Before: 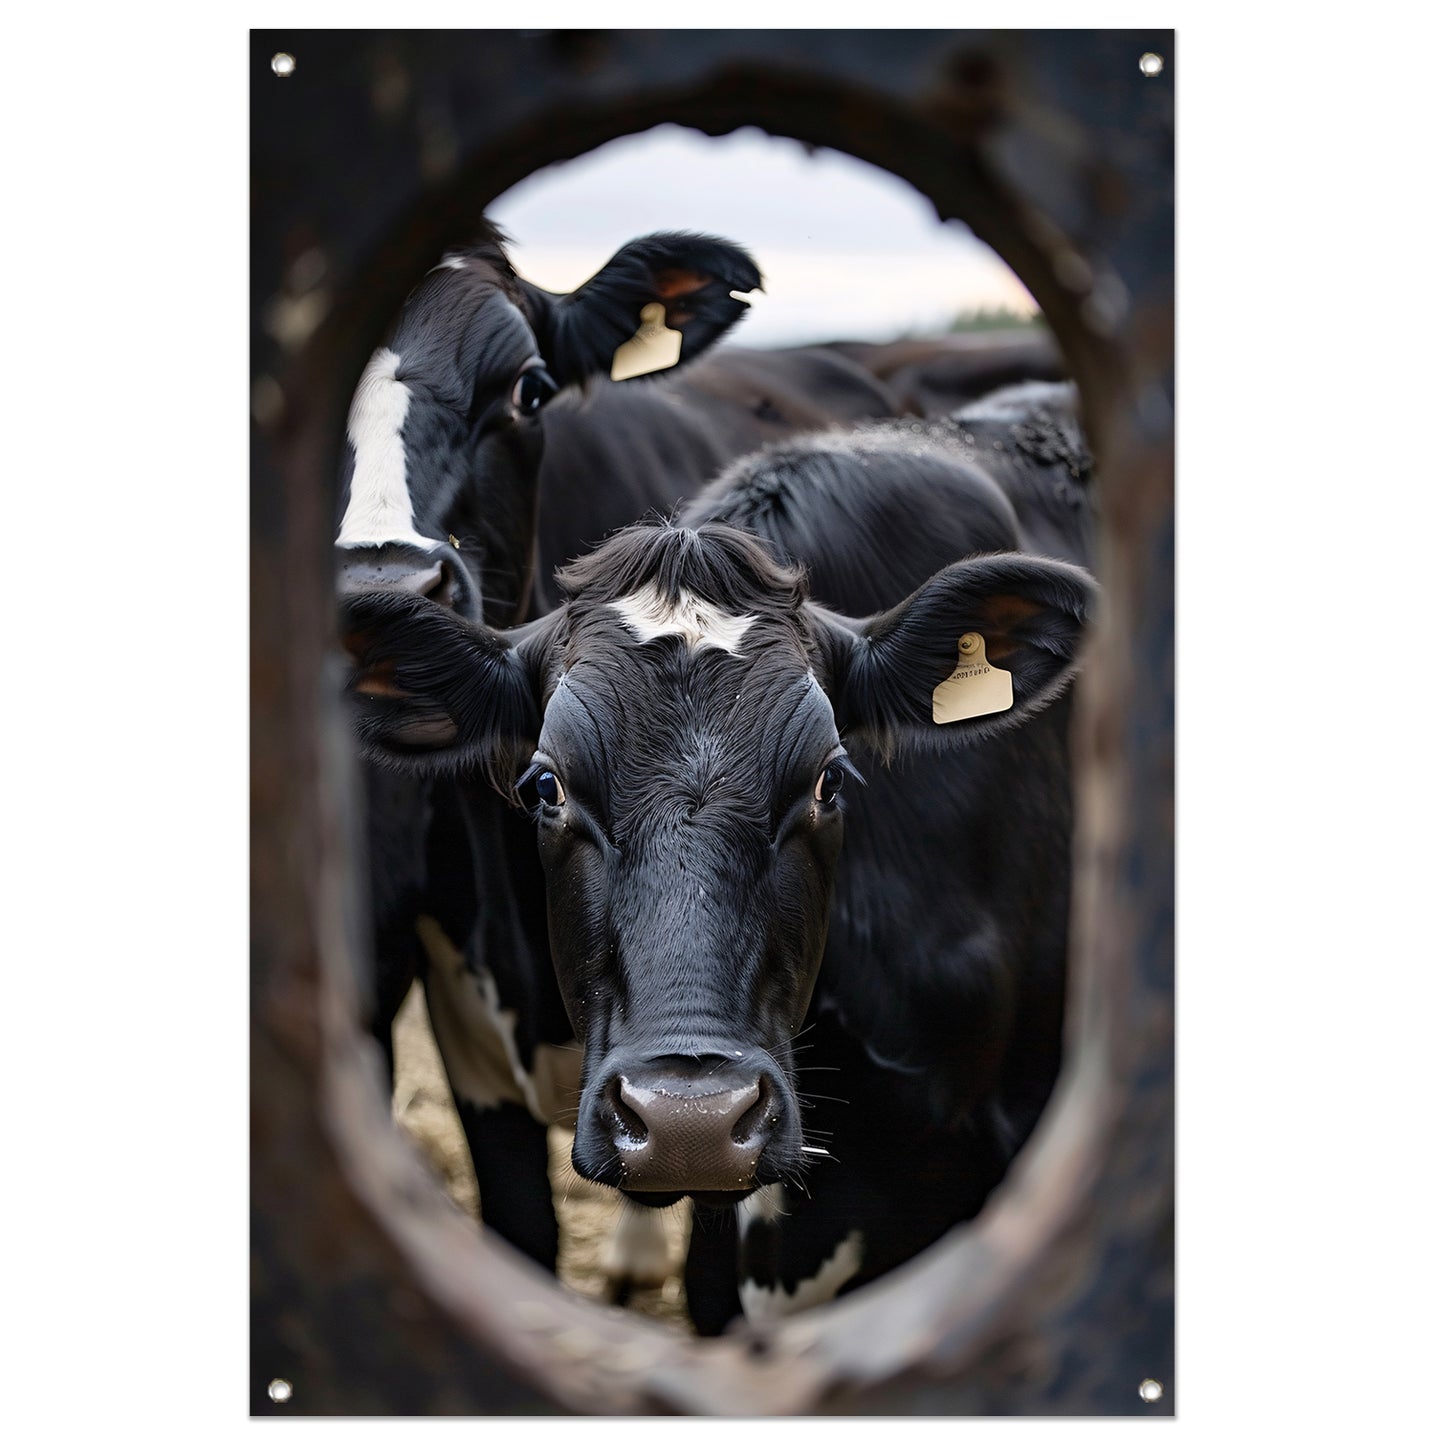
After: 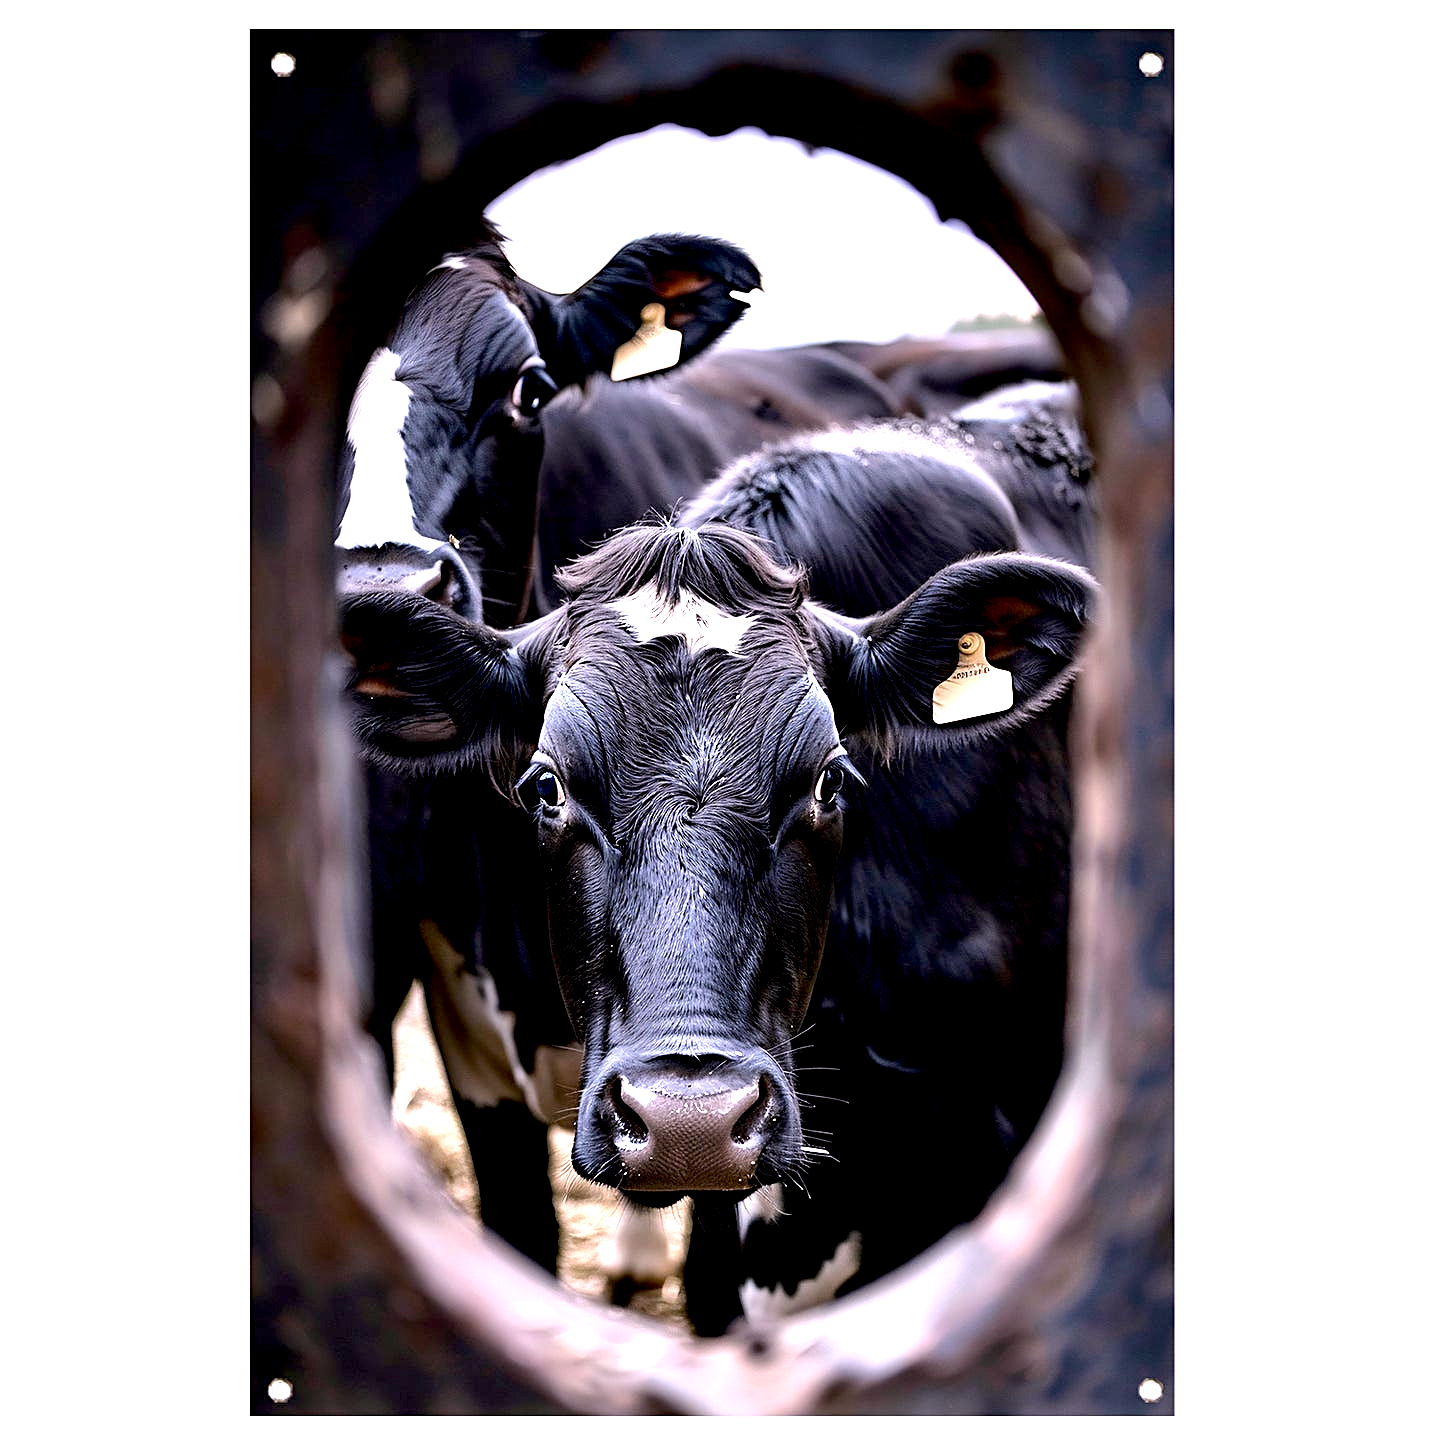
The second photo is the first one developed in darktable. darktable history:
tone equalizer: -8 EV -0.417 EV, -7 EV -0.389 EV, -6 EV -0.333 EV, -5 EV -0.222 EV, -3 EV 0.222 EV, -2 EV 0.333 EV, -1 EV 0.389 EV, +0 EV 0.417 EV, edges refinement/feathering 500, mask exposure compensation -1.57 EV, preserve details no
white balance: red 1.066, blue 1.119
exposure: black level correction 0.01, exposure 1 EV, compensate highlight preservation false
sharpen: on, module defaults
